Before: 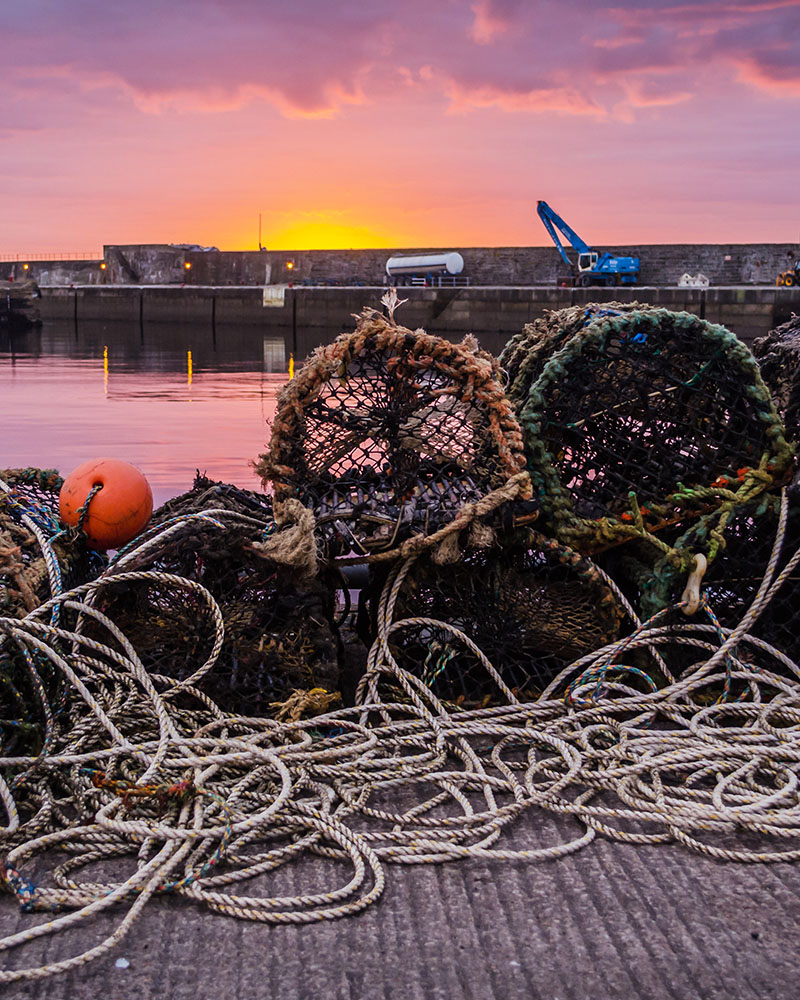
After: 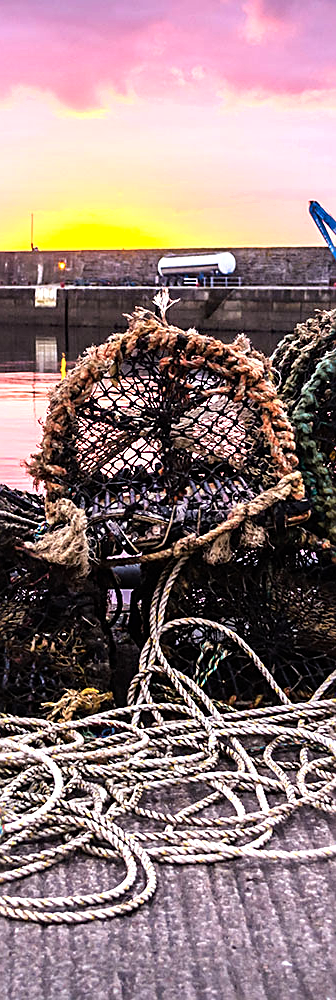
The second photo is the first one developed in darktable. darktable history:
tone equalizer: -8 EV -0.749 EV, -7 EV -0.686 EV, -6 EV -0.565 EV, -5 EV -0.367 EV, -3 EV 0.385 EV, -2 EV 0.6 EV, -1 EV 0.686 EV, +0 EV 0.749 EV
crop: left 28.522%, right 29.405%
sharpen: on, module defaults
exposure: exposure 0.491 EV, compensate highlight preservation false
shadows and highlights: radius 126.68, shadows 30.28, highlights -31.12, low approximation 0.01, soften with gaussian
